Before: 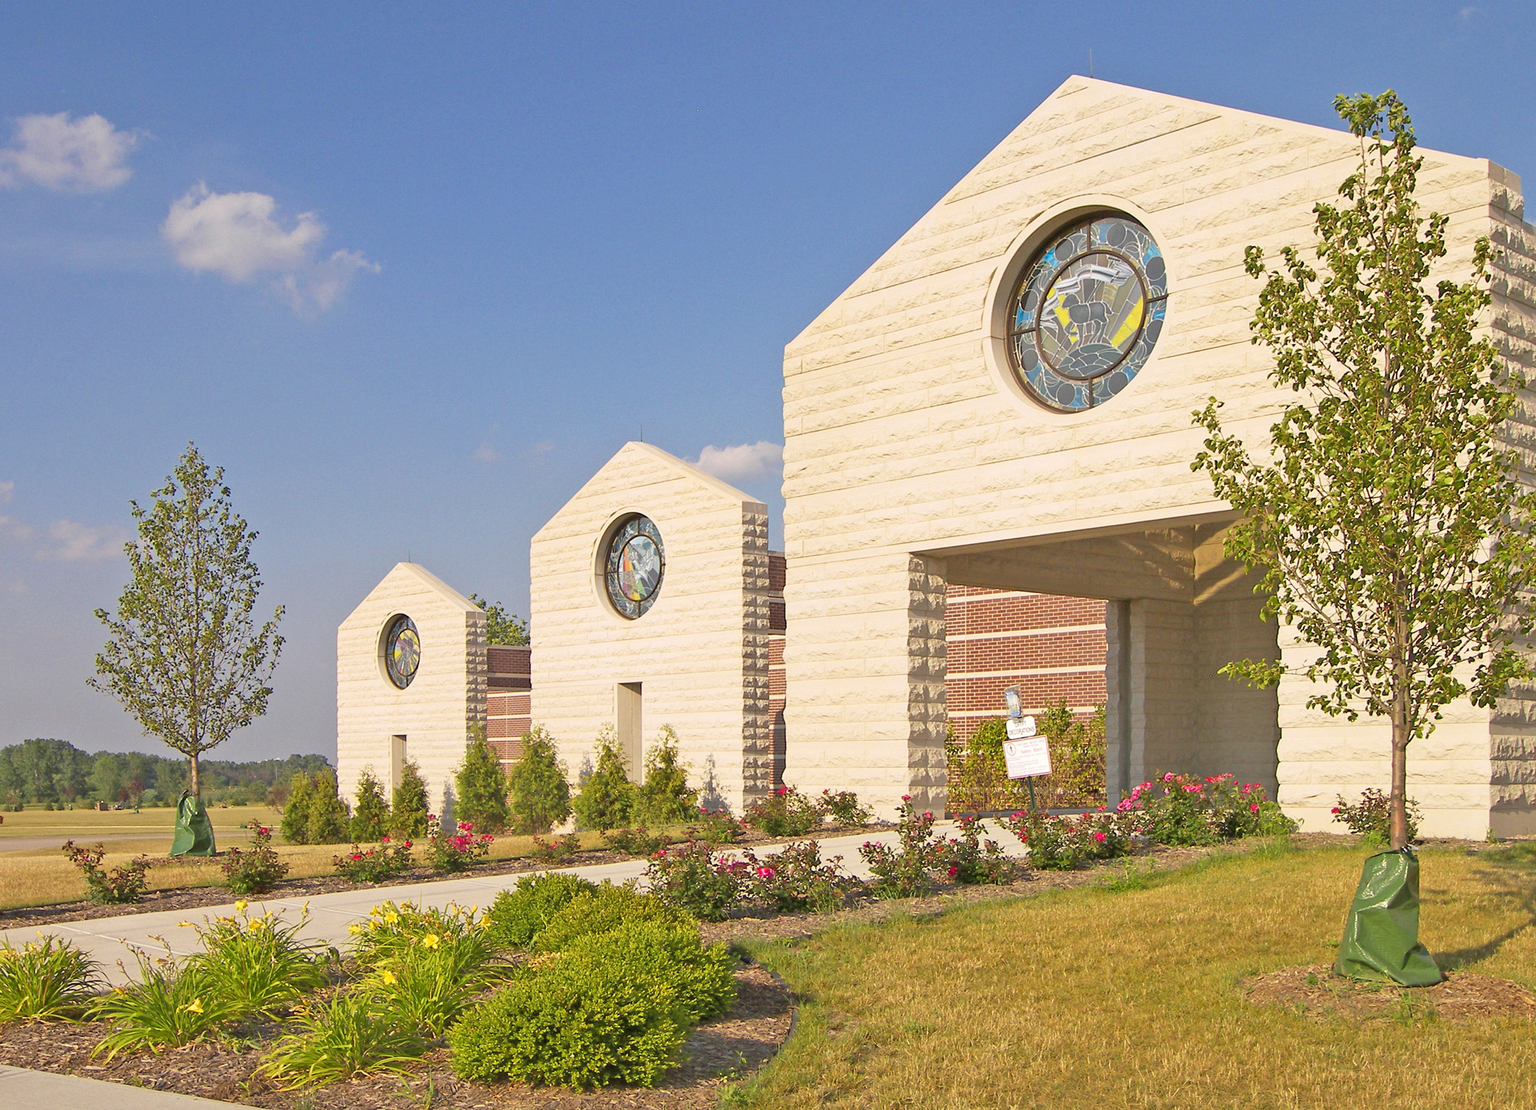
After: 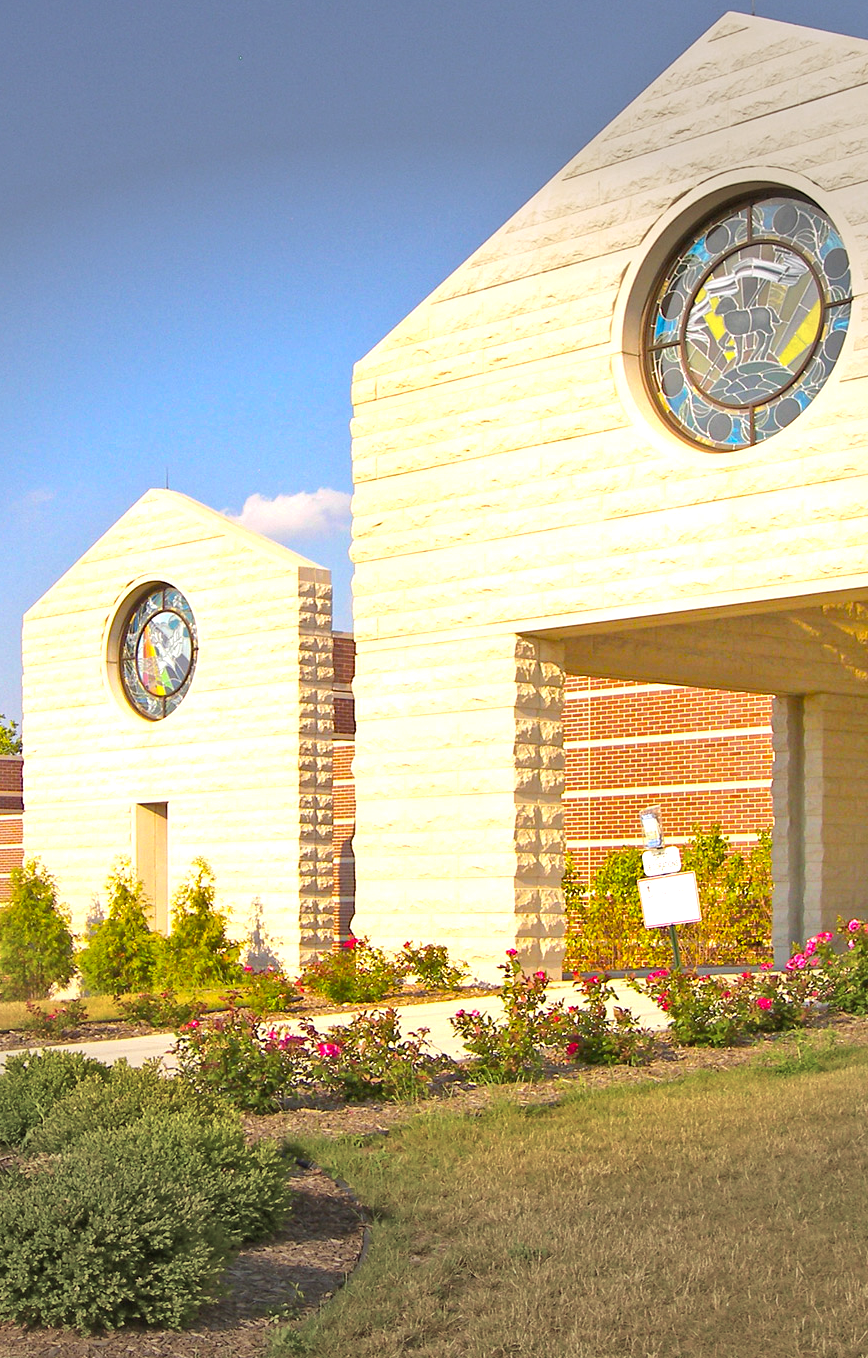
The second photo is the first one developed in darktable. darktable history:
exposure: black level correction 0, exposure 0.698 EV, compensate exposure bias true, compensate highlight preservation false
vignetting: fall-off start 70.2%, width/height ratio 1.335
crop: left 33.444%, top 6.006%, right 23.148%
color balance rgb: shadows lift › chroma 2.047%, shadows lift › hue 48.37°, linear chroma grading › global chroma 14.727%, perceptual saturation grading › global saturation 25.144%, global vibrance 20%
tone equalizer: edges refinement/feathering 500, mask exposure compensation -1.57 EV, preserve details no
